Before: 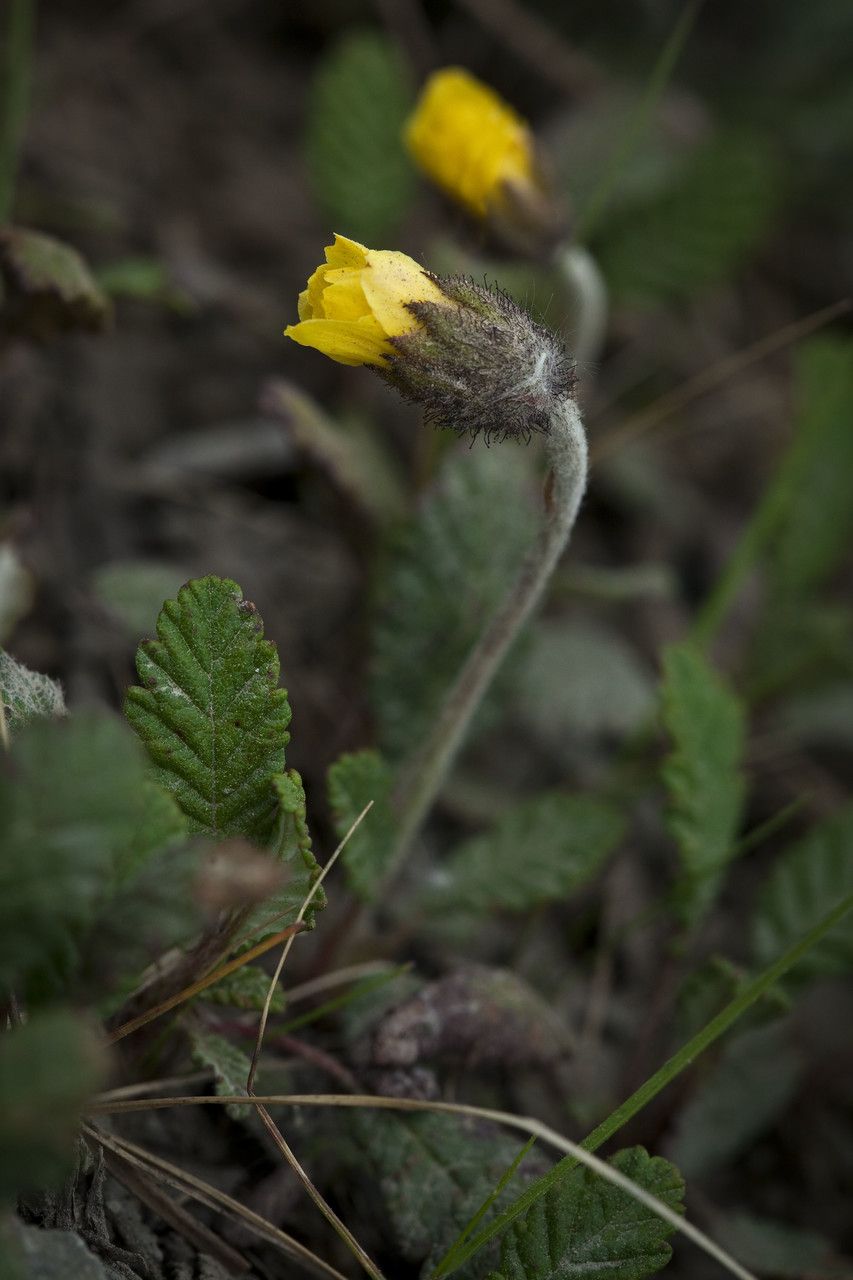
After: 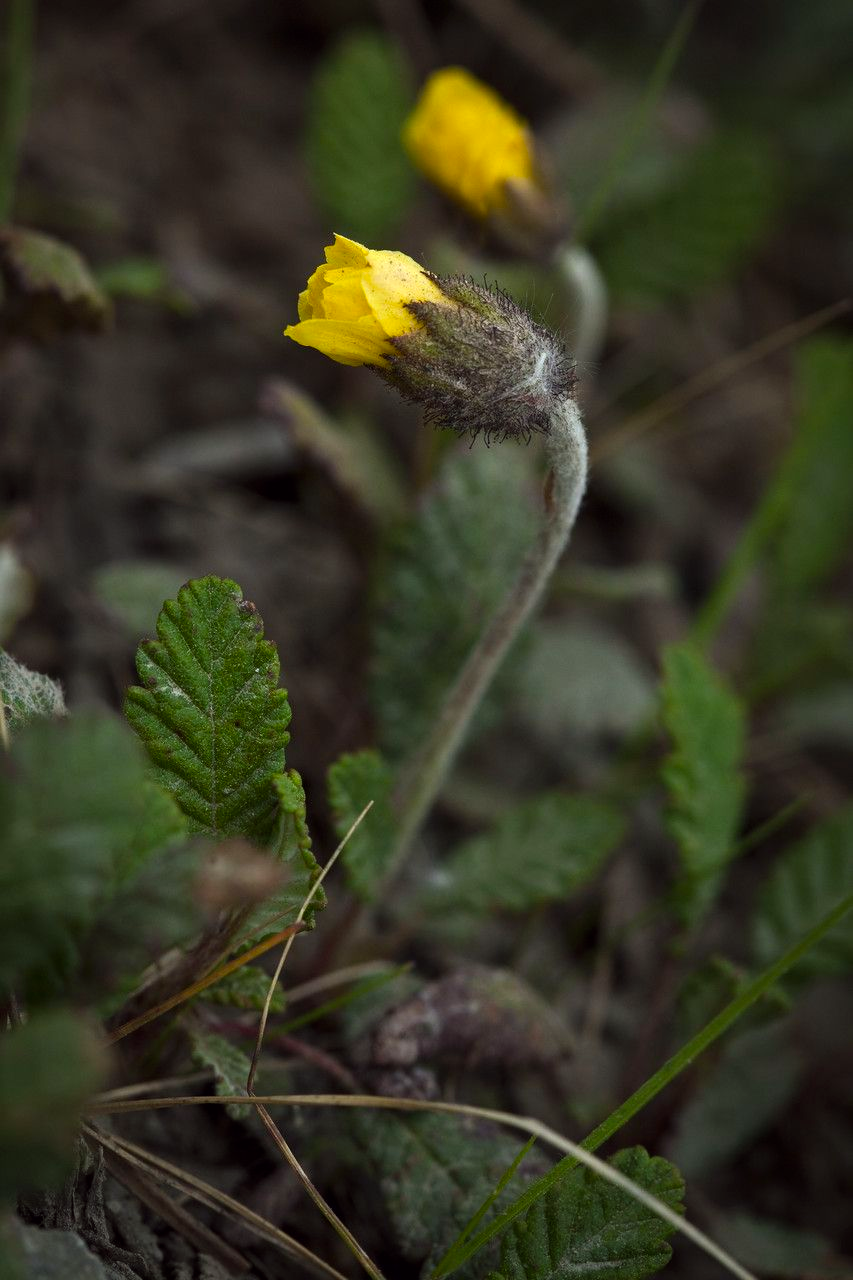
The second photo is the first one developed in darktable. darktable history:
color balance: lift [1, 1.001, 0.999, 1.001], gamma [1, 1.004, 1.007, 0.993], gain [1, 0.991, 0.987, 1.013], contrast 7.5%, contrast fulcrum 10%, output saturation 115%
